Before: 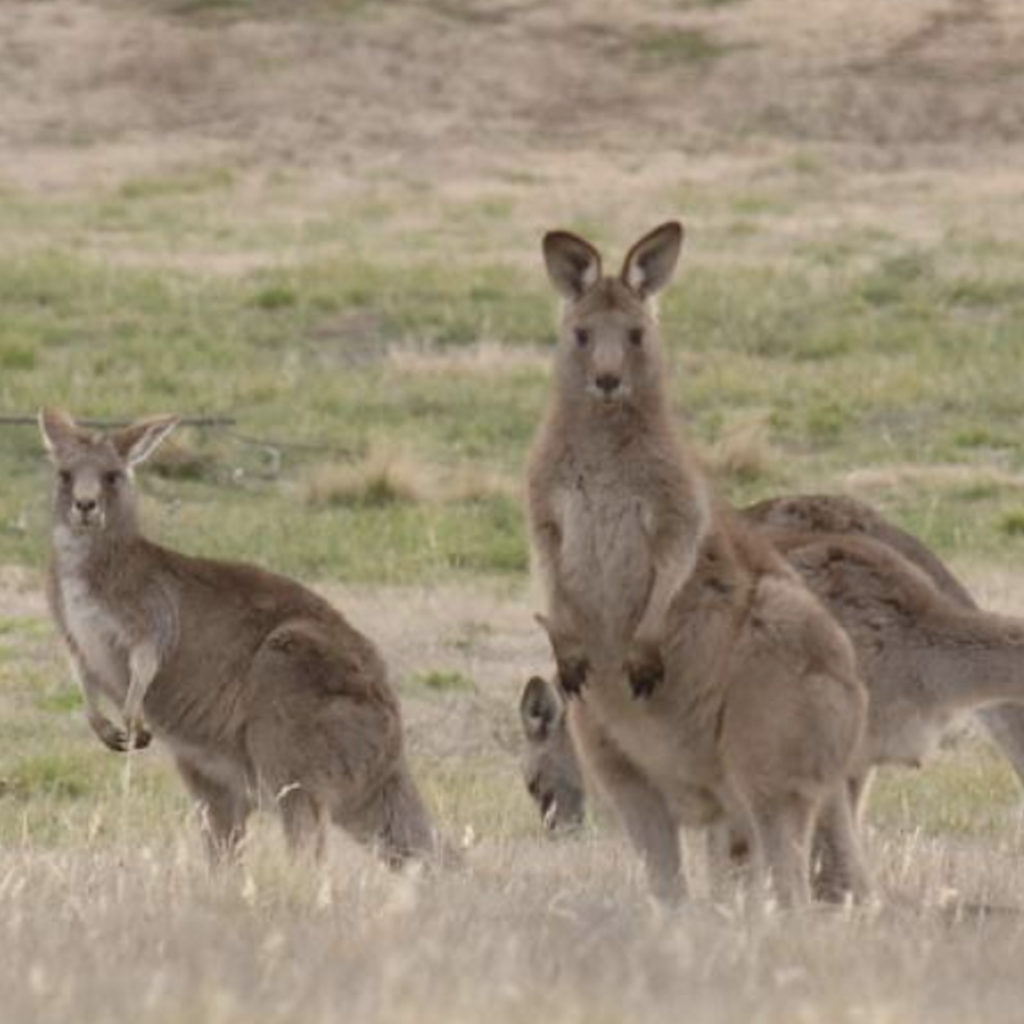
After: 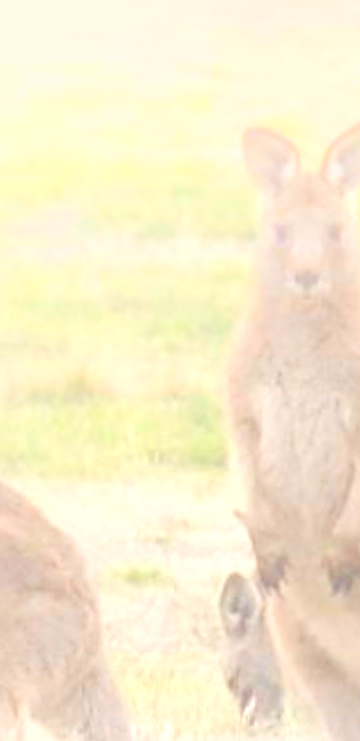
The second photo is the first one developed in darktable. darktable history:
local contrast: on, module defaults
crop and rotate: left 29.476%, top 10.214%, right 35.32%, bottom 17.333%
sharpen: on, module defaults
bloom: size 40%
exposure: black level correction 0, exposure 1.2 EV, compensate highlight preservation false
